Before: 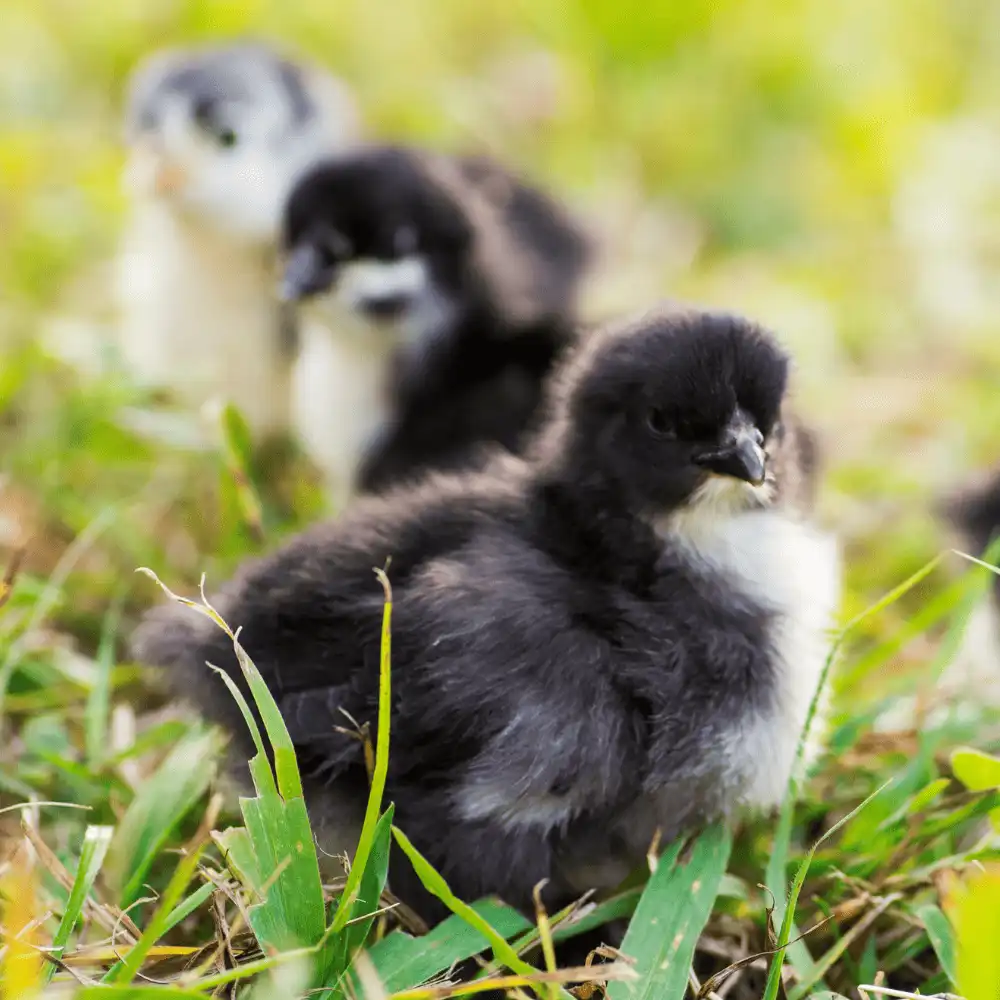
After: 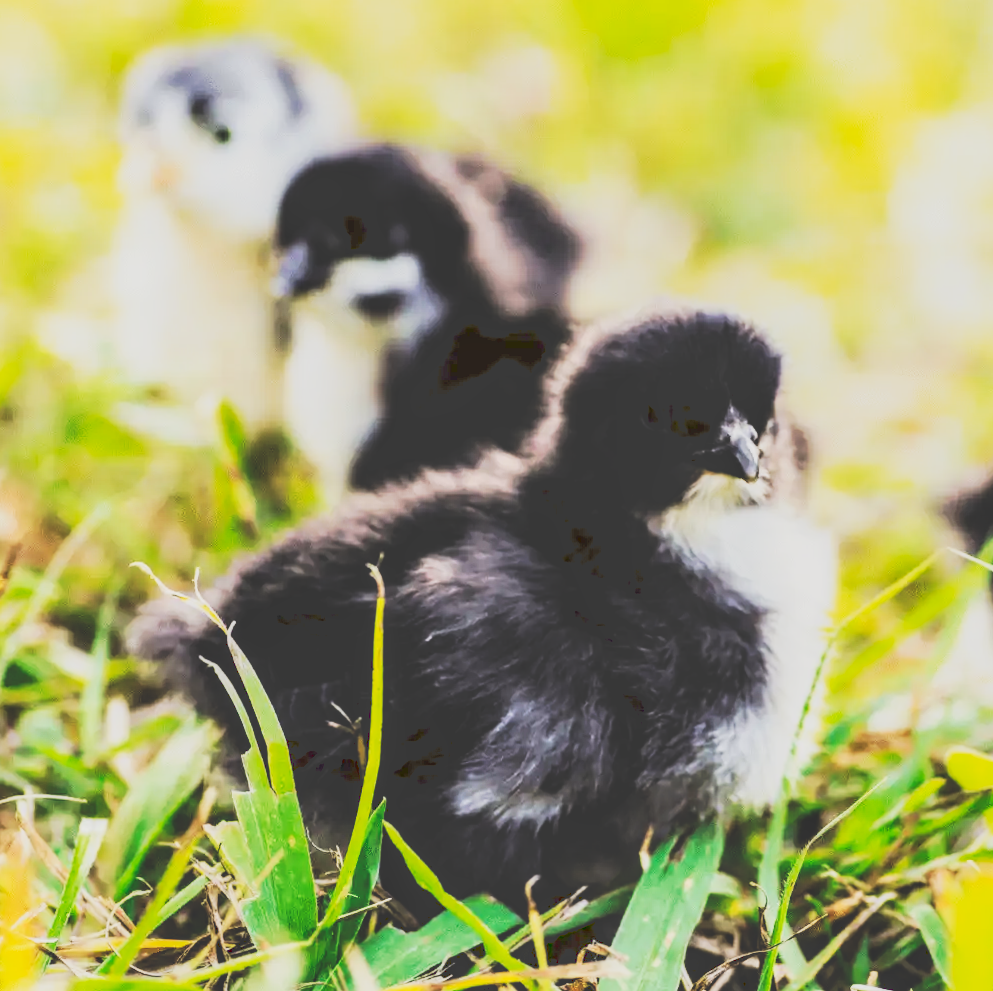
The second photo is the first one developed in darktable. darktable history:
local contrast: on, module defaults
rotate and perspective: rotation 0.192°, lens shift (horizontal) -0.015, crop left 0.005, crop right 0.996, crop top 0.006, crop bottom 0.99
filmic rgb: black relative exposure -7.65 EV, white relative exposure 4.56 EV, hardness 3.61, color science v6 (2022)
tone equalizer: -8 EV -0.417 EV, -7 EV -0.389 EV, -6 EV -0.333 EV, -5 EV -0.222 EV, -3 EV 0.222 EV, -2 EV 0.333 EV, -1 EV 0.389 EV, +0 EV 0.417 EV, edges refinement/feathering 500, mask exposure compensation -1.57 EV, preserve details no
tone curve: curves: ch0 [(0, 0) (0.003, 0.231) (0.011, 0.231) (0.025, 0.231) (0.044, 0.231) (0.069, 0.235) (0.1, 0.24) (0.136, 0.246) (0.177, 0.256) (0.224, 0.279) (0.277, 0.313) (0.335, 0.354) (0.399, 0.428) (0.468, 0.514) (0.543, 0.61) (0.623, 0.728) (0.709, 0.808) (0.801, 0.873) (0.898, 0.909) (1, 1)], preserve colors none
